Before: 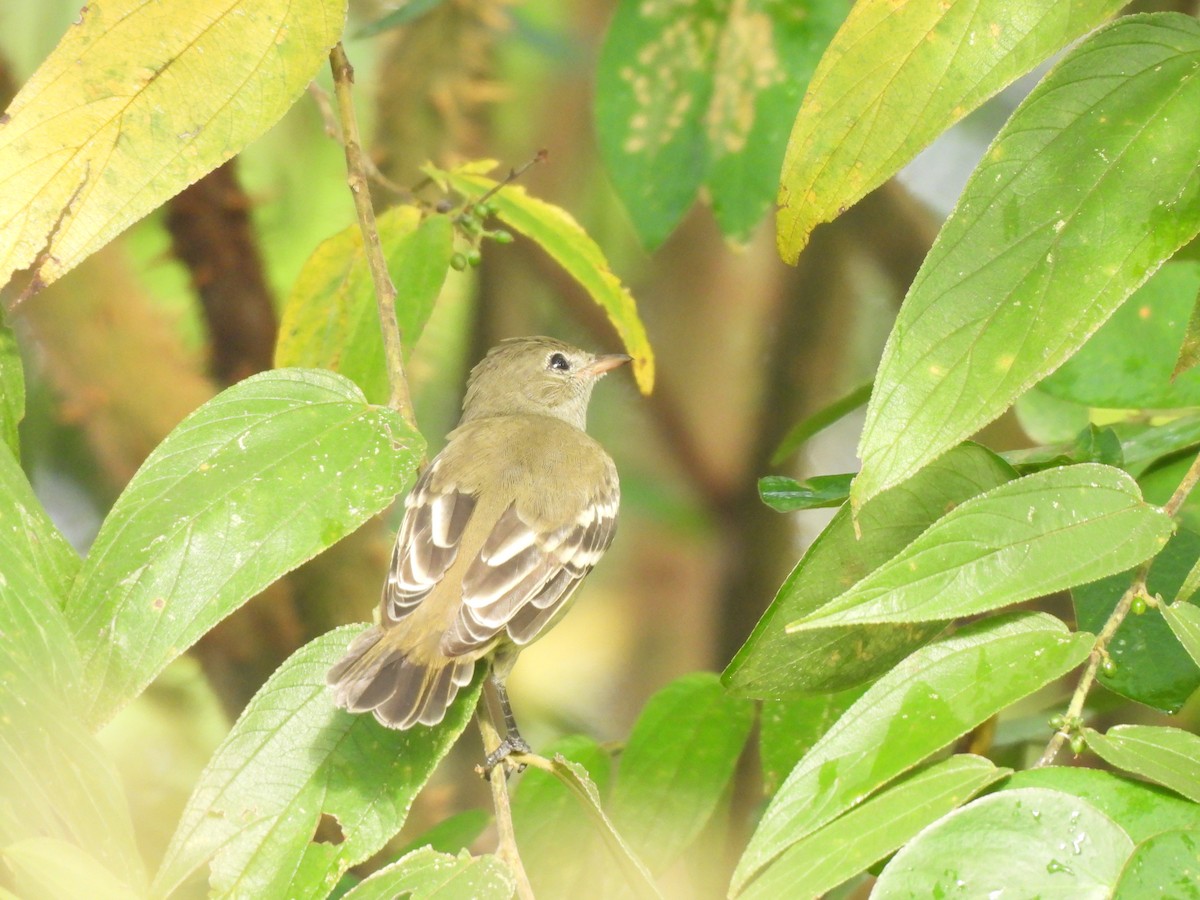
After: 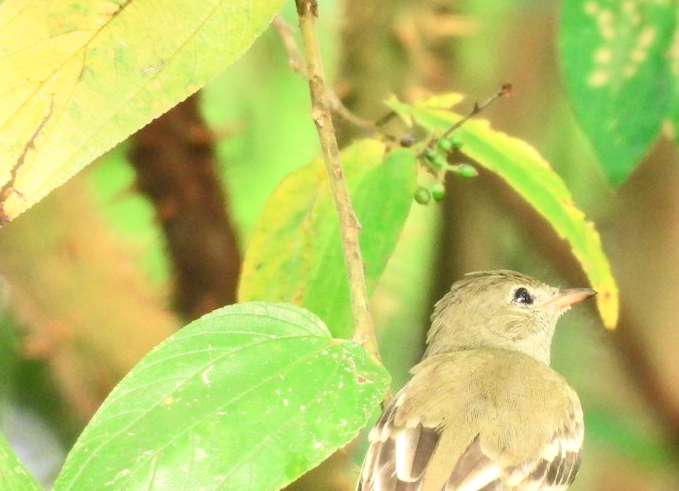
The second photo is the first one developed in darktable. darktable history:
tone curve: curves: ch0 [(0, 0) (0.051, 0.03) (0.096, 0.071) (0.241, 0.247) (0.455, 0.525) (0.594, 0.697) (0.741, 0.845) (0.871, 0.933) (1, 0.984)]; ch1 [(0, 0) (0.1, 0.038) (0.318, 0.243) (0.399, 0.351) (0.478, 0.469) (0.499, 0.499) (0.534, 0.549) (0.565, 0.594) (0.601, 0.634) (0.666, 0.7) (1, 1)]; ch2 [(0, 0) (0.453, 0.45) (0.479, 0.483) (0.504, 0.499) (0.52, 0.519) (0.541, 0.559) (0.592, 0.612) (0.824, 0.815) (1, 1)], color space Lab, independent channels, preserve colors none
local contrast: on, module defaults
crop and rotate: left 3.059%, top 7.441%, right 40.353%, bottom 37.907%
shadows and highlights: radius 127.54, shadows 30.32, highlights -31.08, highlights color adjustment 52.17%, low approximation 0.01, soften with gaussian
